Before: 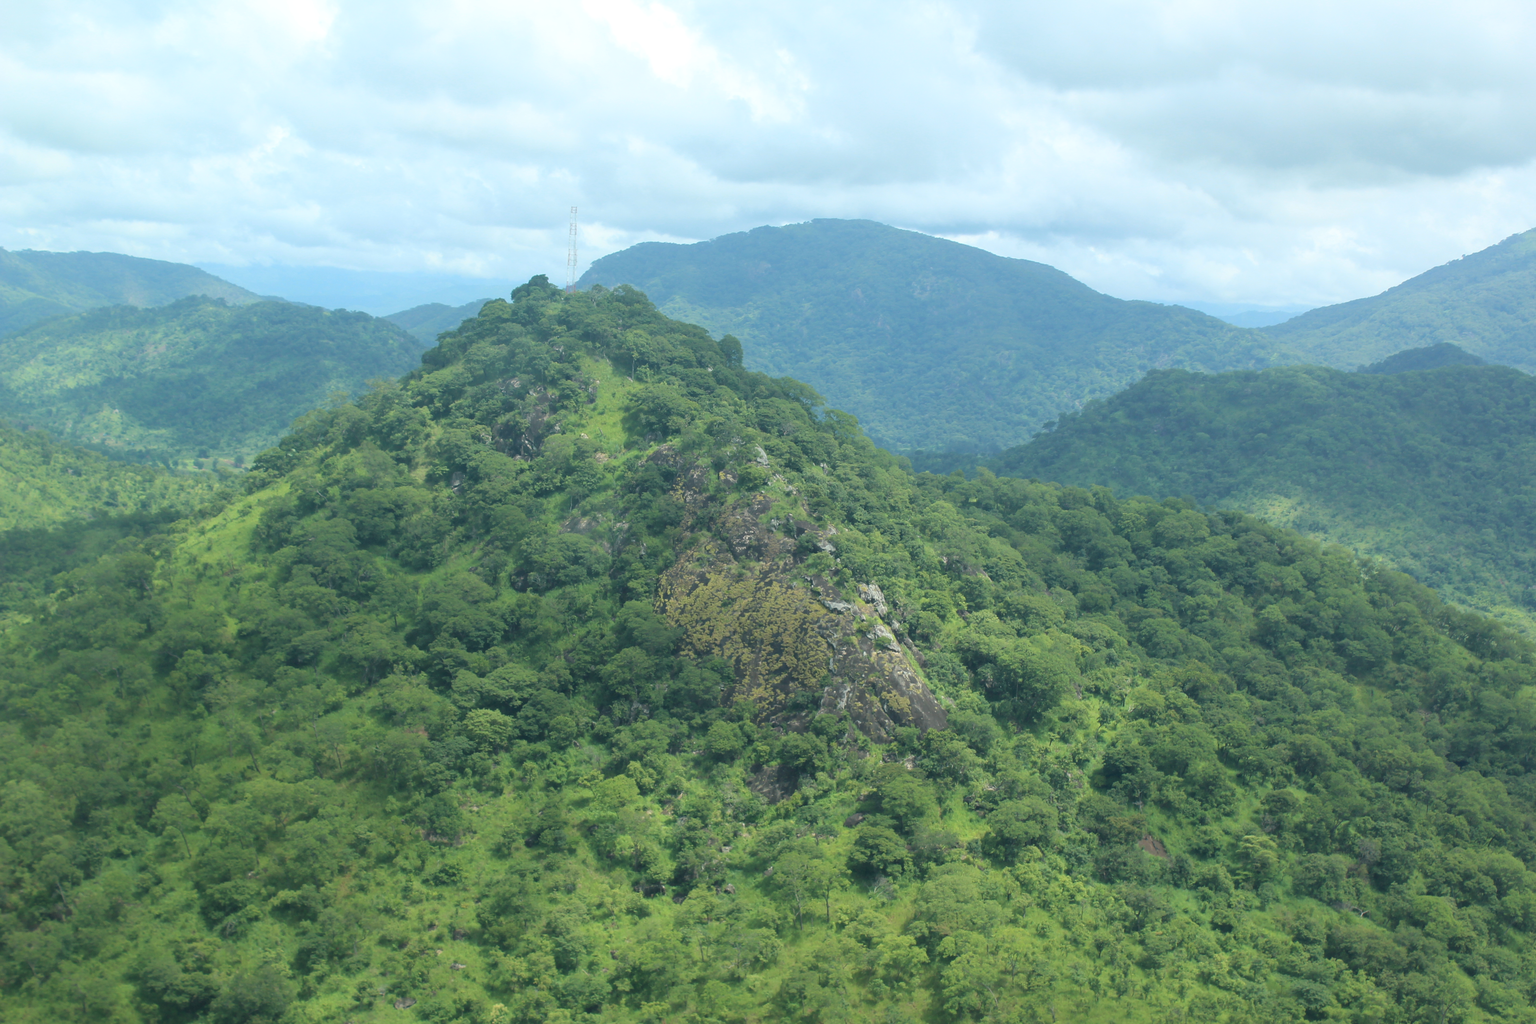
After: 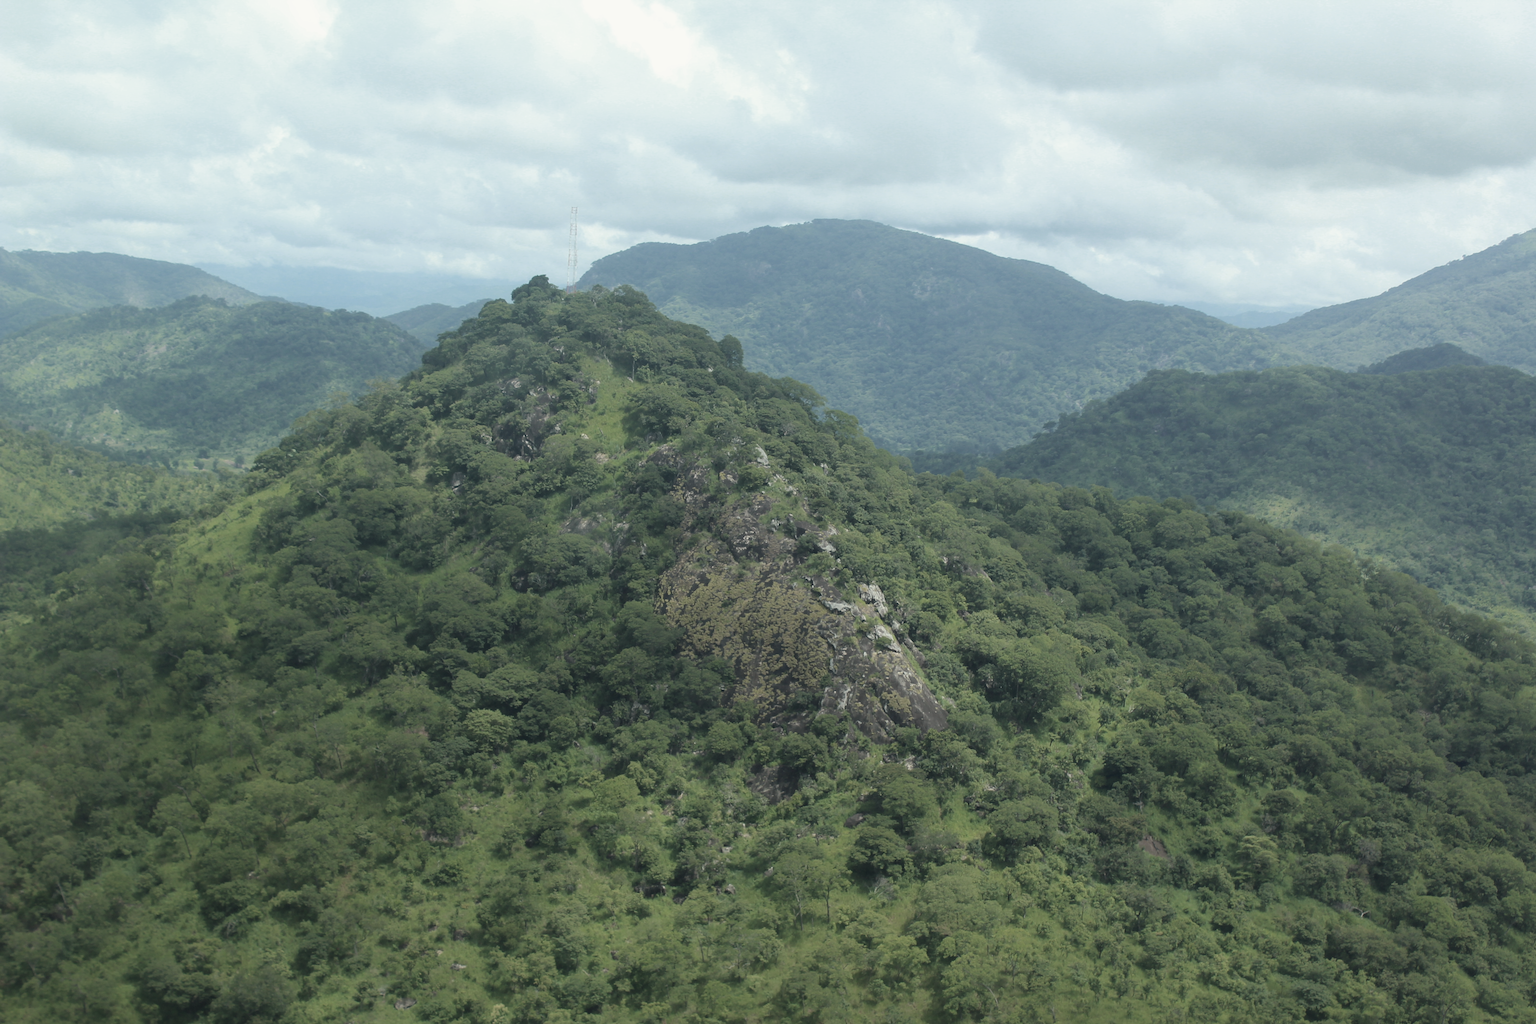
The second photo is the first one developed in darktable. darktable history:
color zones: curves: ch0 [(0, 0.487) (0.241, 0.395) (0.434, 0.373) (0.658, 0.412) (0.838, 0.487)]; ch1 [(0, 0) (0.053, 0.053) (0.211, 0.202) (0.579, 0.259) (0.781, 0.241)]
color correction: highlights a* -1.02, highlights b* 4.62, shadows a* 3.58
contrast brightness saturation: contrast 0.134, brightness -0.046, saturation 0.157
